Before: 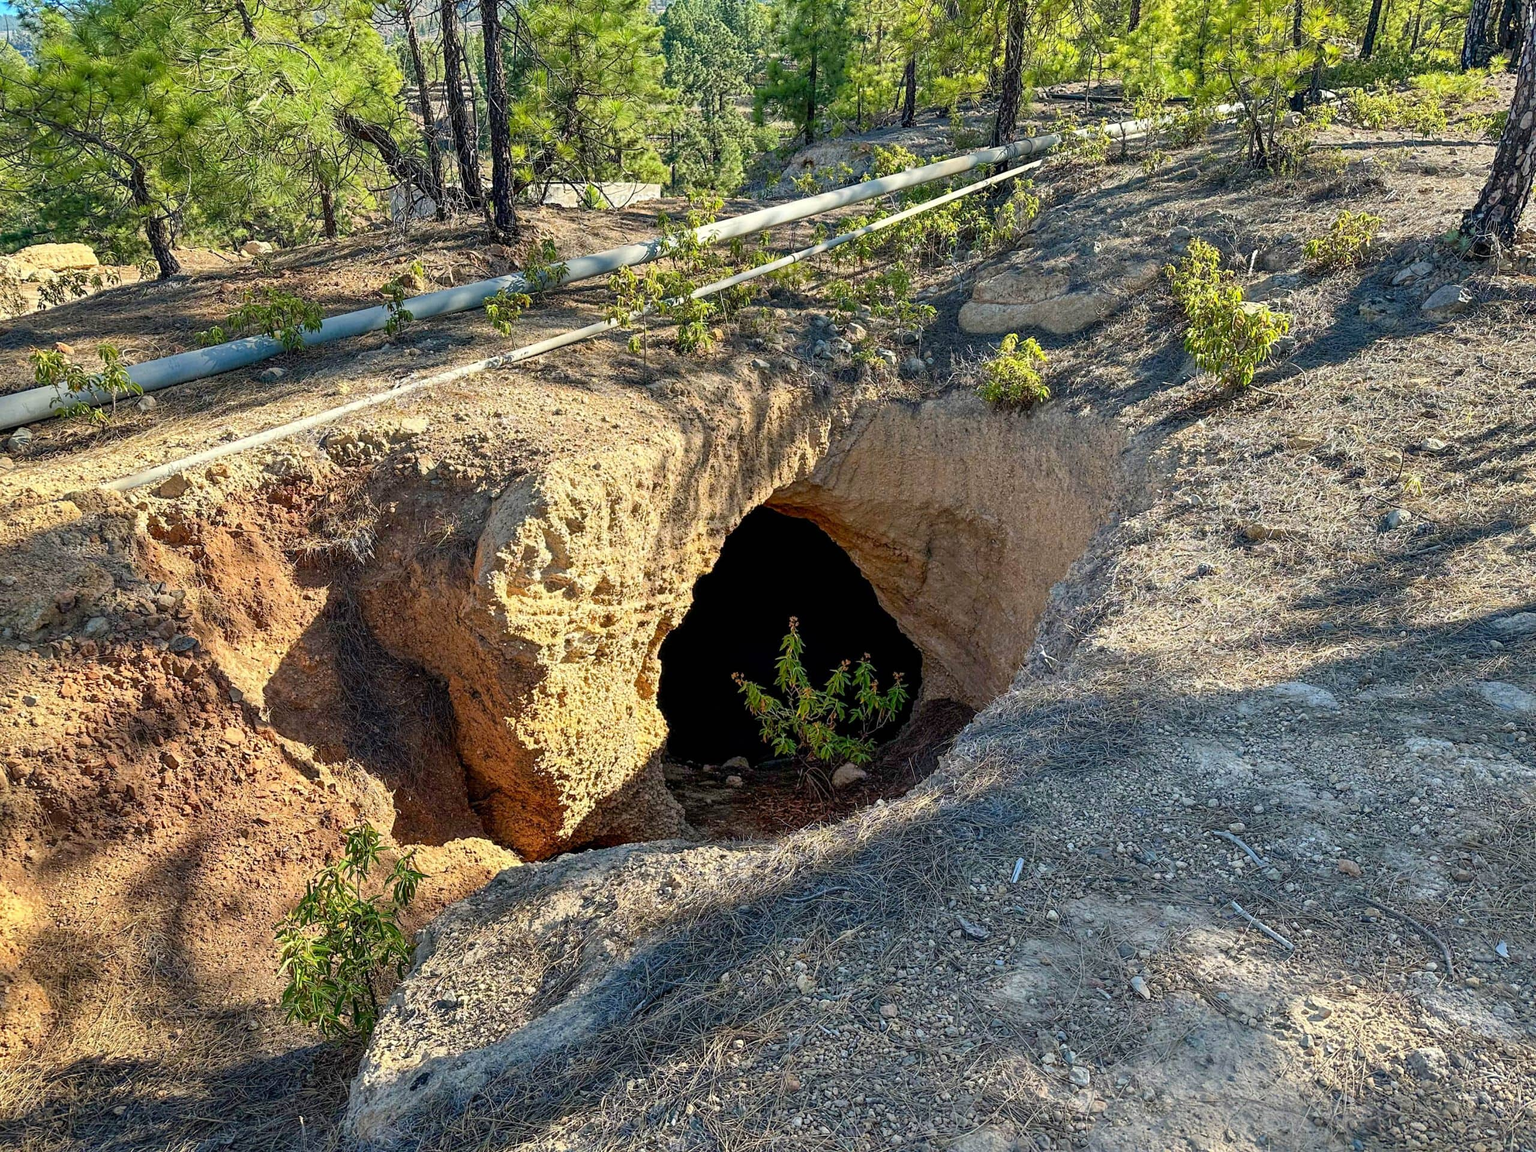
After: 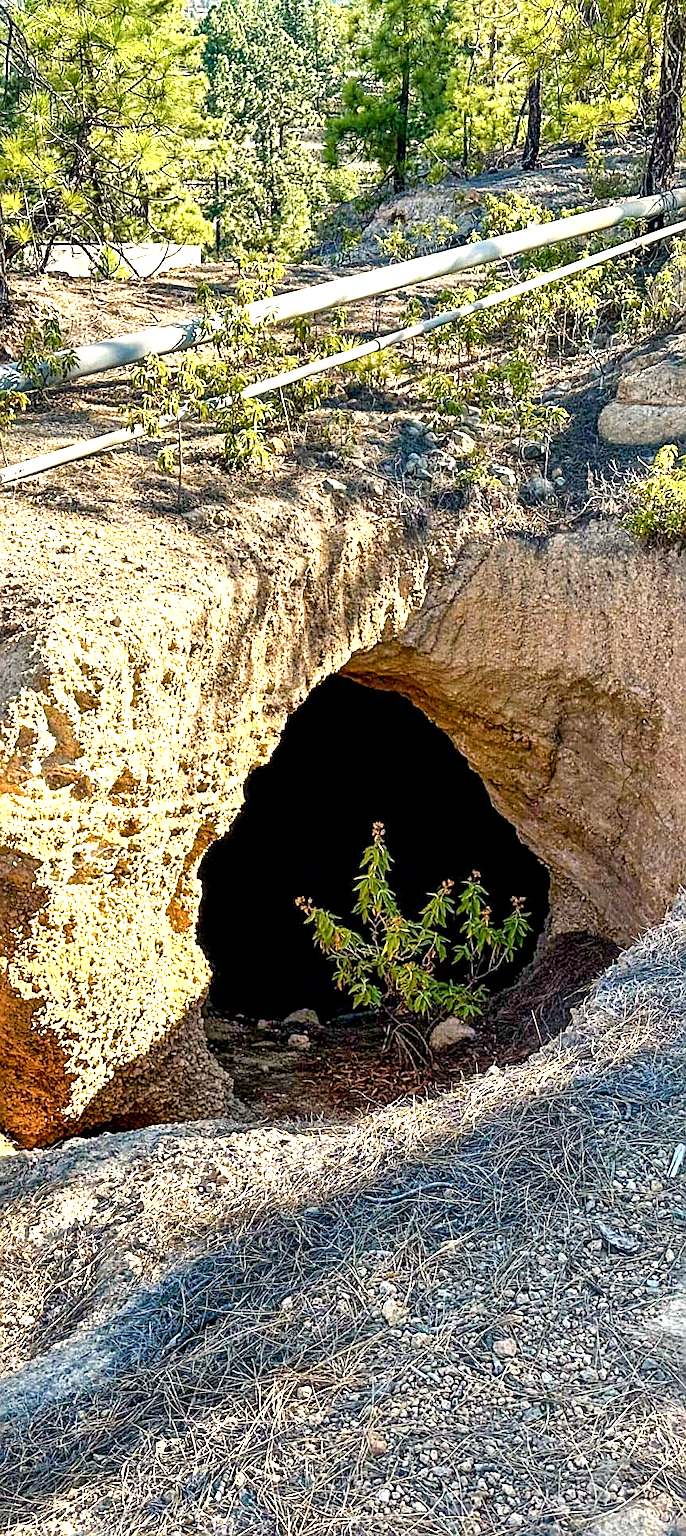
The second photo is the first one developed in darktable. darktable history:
crop: left 33.203%, right 33.252%
local contrast: mode bilateral grid, contrast 20, coarseness 51, detail 158%, midtone range 0.2
exposure: exposure 0.943 EV, compensate highlight preservation false
color balance rgb: highlights gain › chroma 3.082%, highlights gain › hue 60.01°, linear chroma grading › global chroma 14.688%, perceptual saturation grading › global saturation 20%, perceptual saturation grading › highlights -25.205%, perceptual saturation grading › shadows 25.342%, perceptual brilliance grading › highlights 2.952%, global vibrance 25.151%
sharpen: on, module defaults
contrast brightness saturation: contrast 0.06, brightness -0.014, saturation -0.246
